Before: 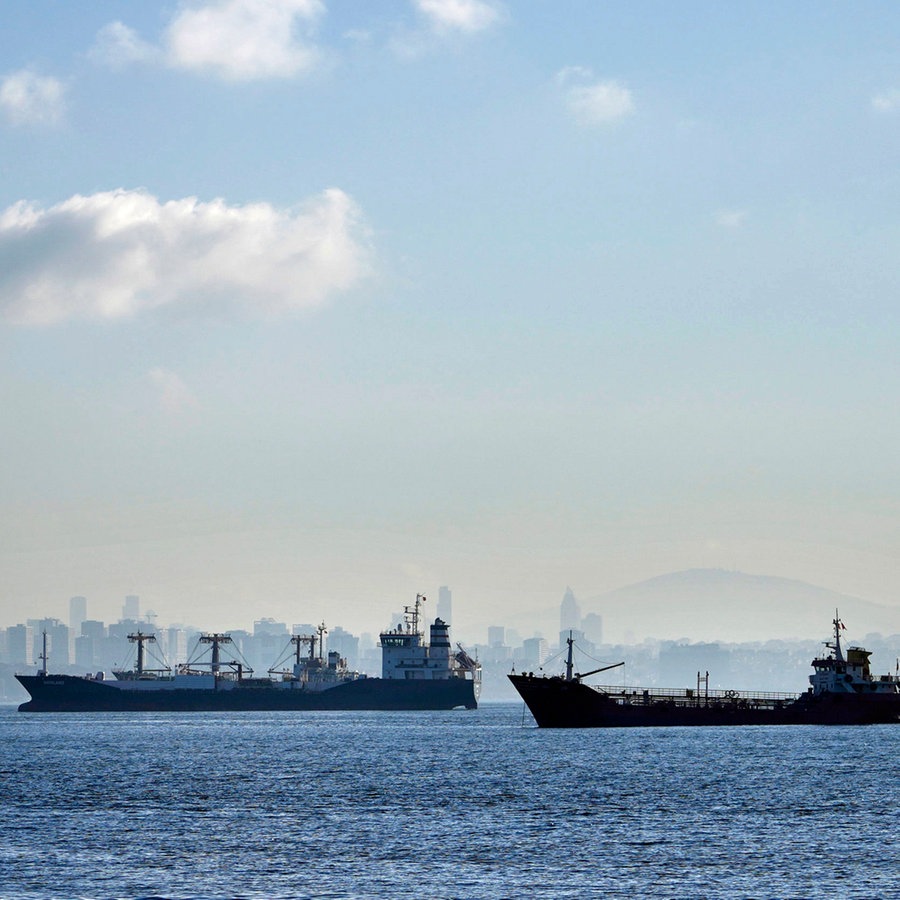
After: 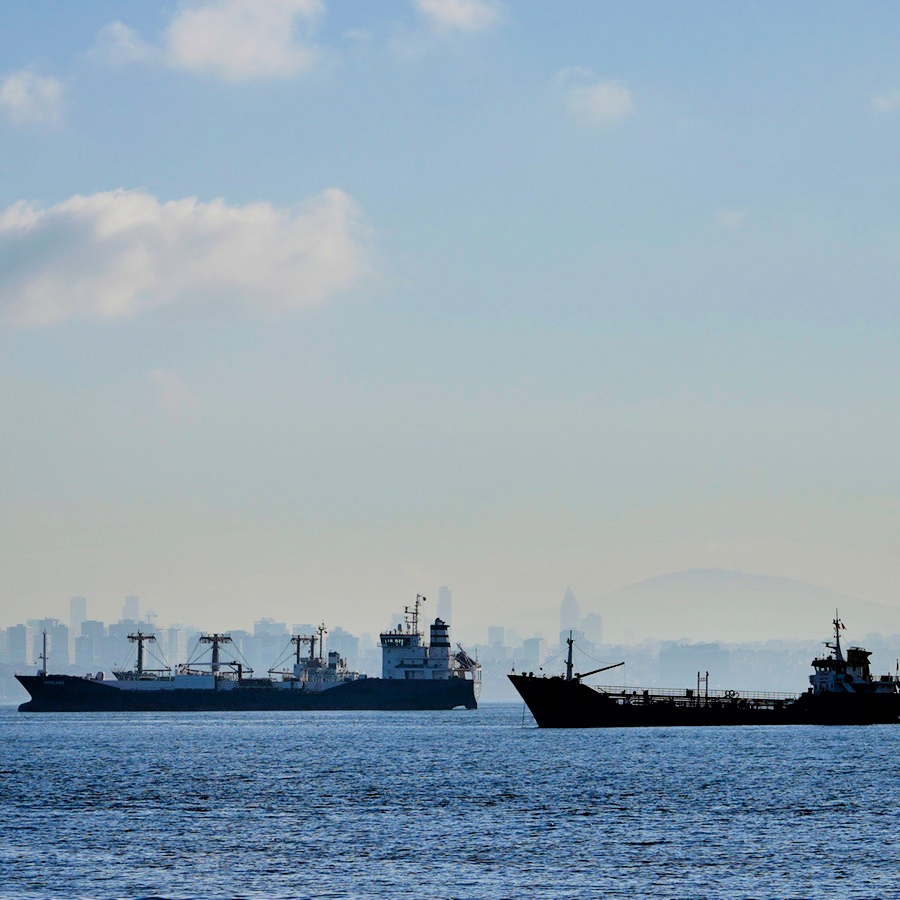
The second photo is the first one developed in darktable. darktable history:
contrast brightness saturation: contrast 0.1, brightness 0.03, saturation 0.09
filmic rgb: black relative exposure -6.15 EV, white relative exposure 6.96 EV, hardness 2.23, color science v6 (2022)
